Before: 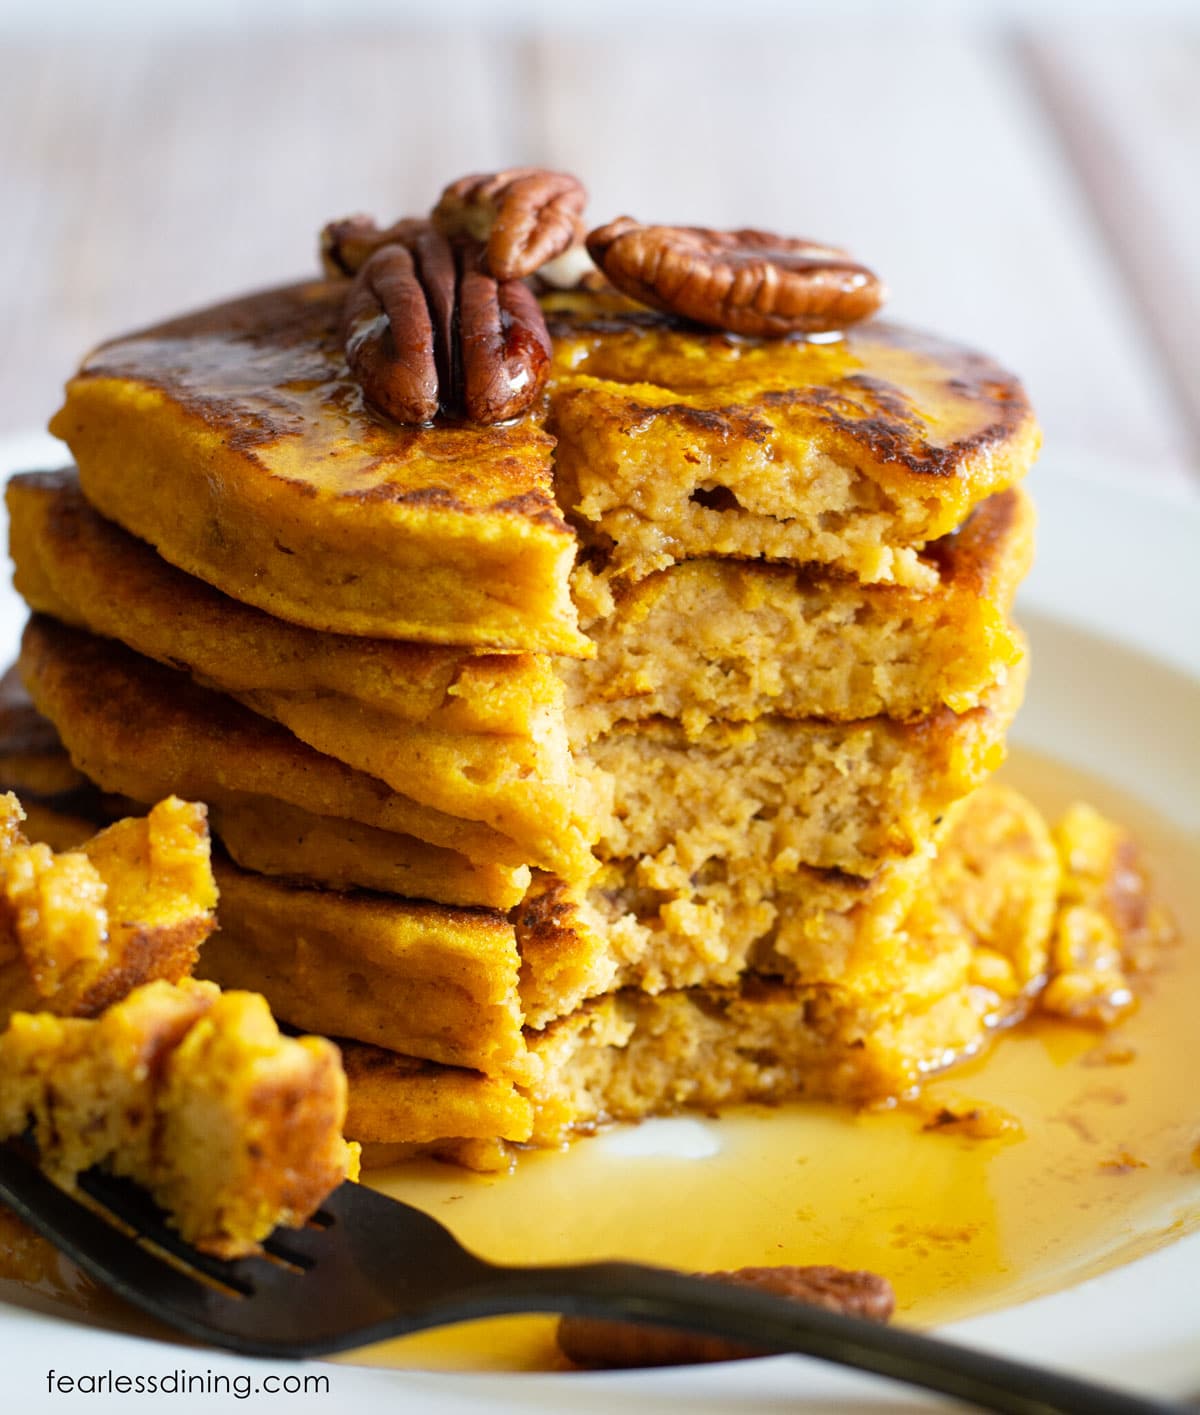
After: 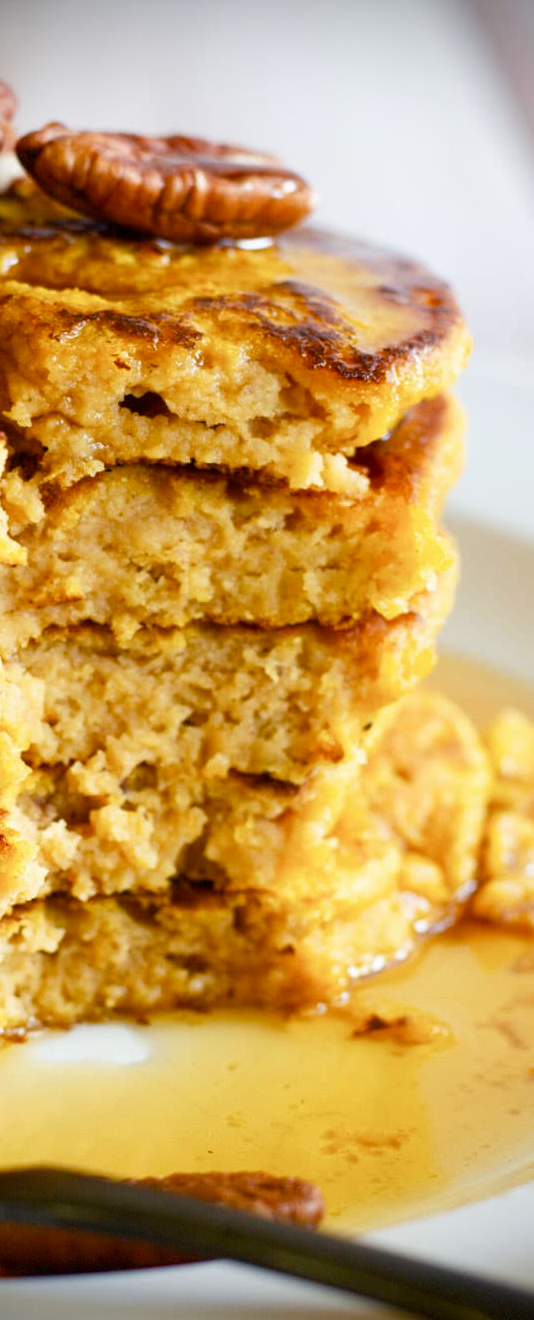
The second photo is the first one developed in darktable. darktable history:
color balance rgb: perceptual saturation grading › global saturation 14.054%, perceptual saturation grading › highlights -30.142%, perceptual saturation grading › shadows 50.76%
crop: left 47.534%, top 6.669%, right 7.898%
vignetting: brightness -0.987, saturation 0.5, dithering 8-bit output
